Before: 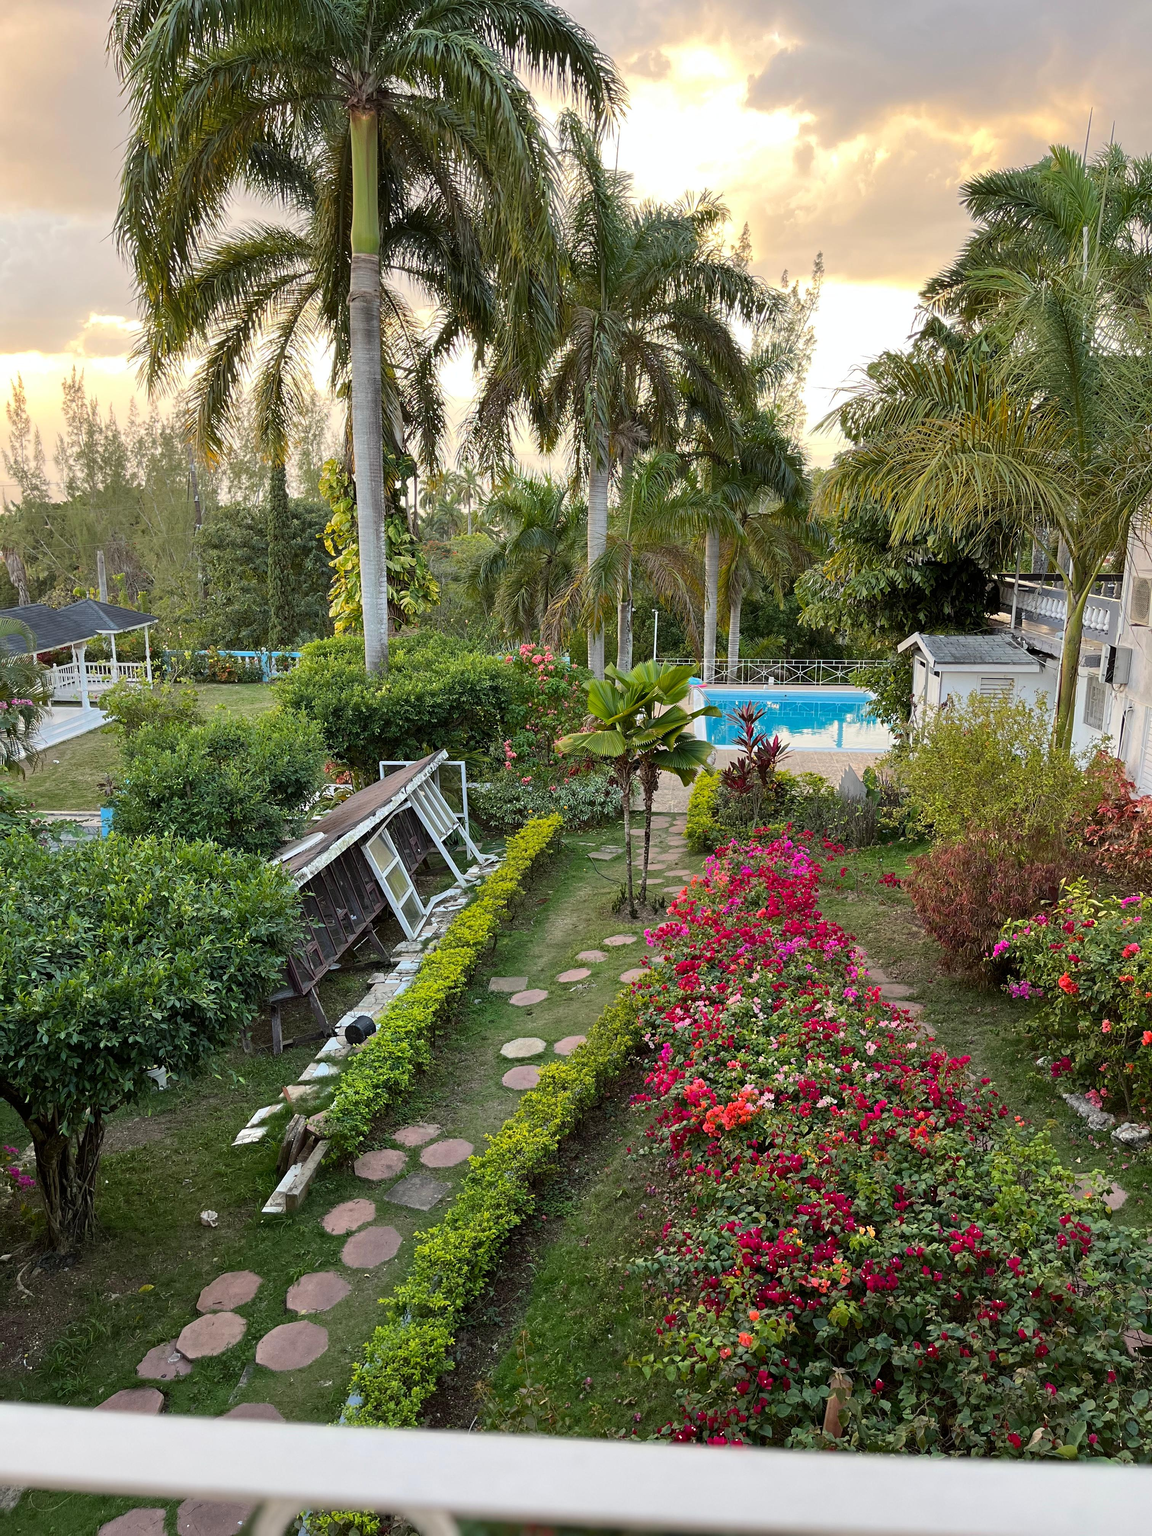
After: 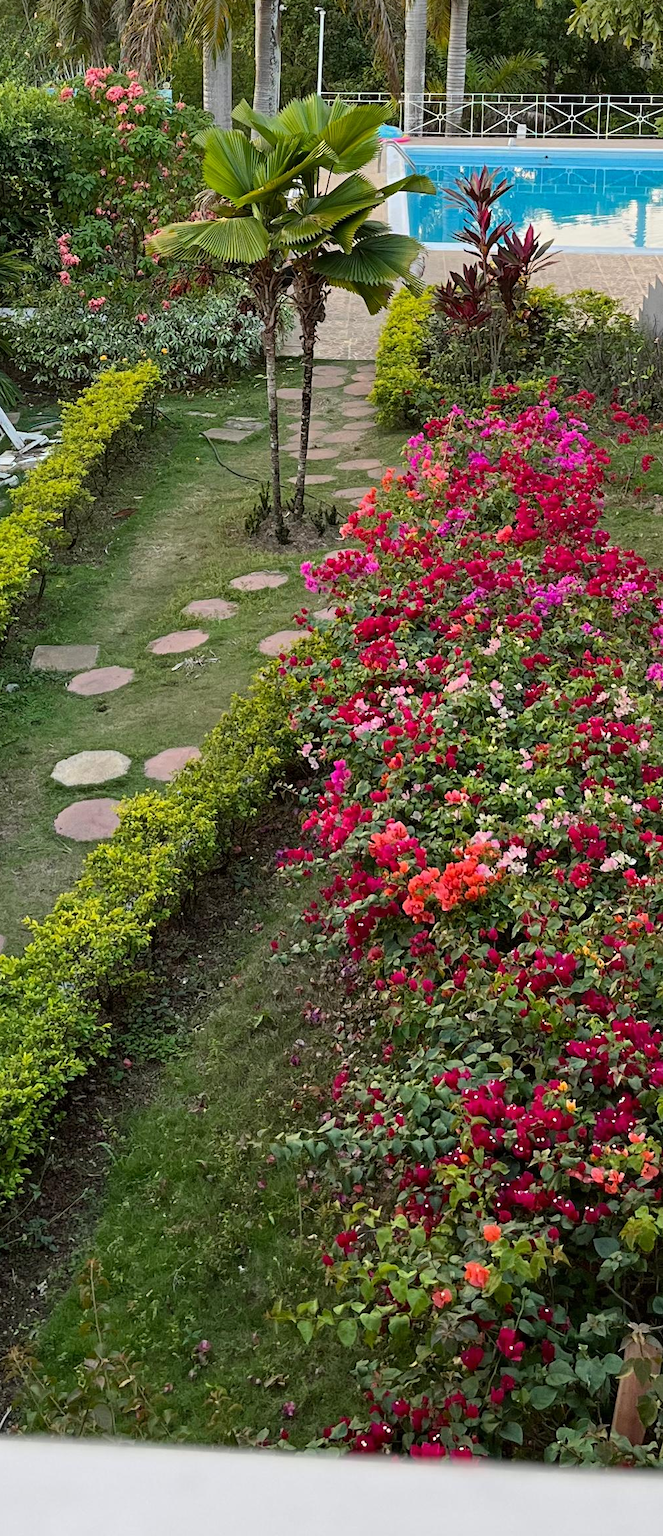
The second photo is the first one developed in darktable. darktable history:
crop: left 40.895%, top 39.421%, right 25.912%, bottom 2.941%
